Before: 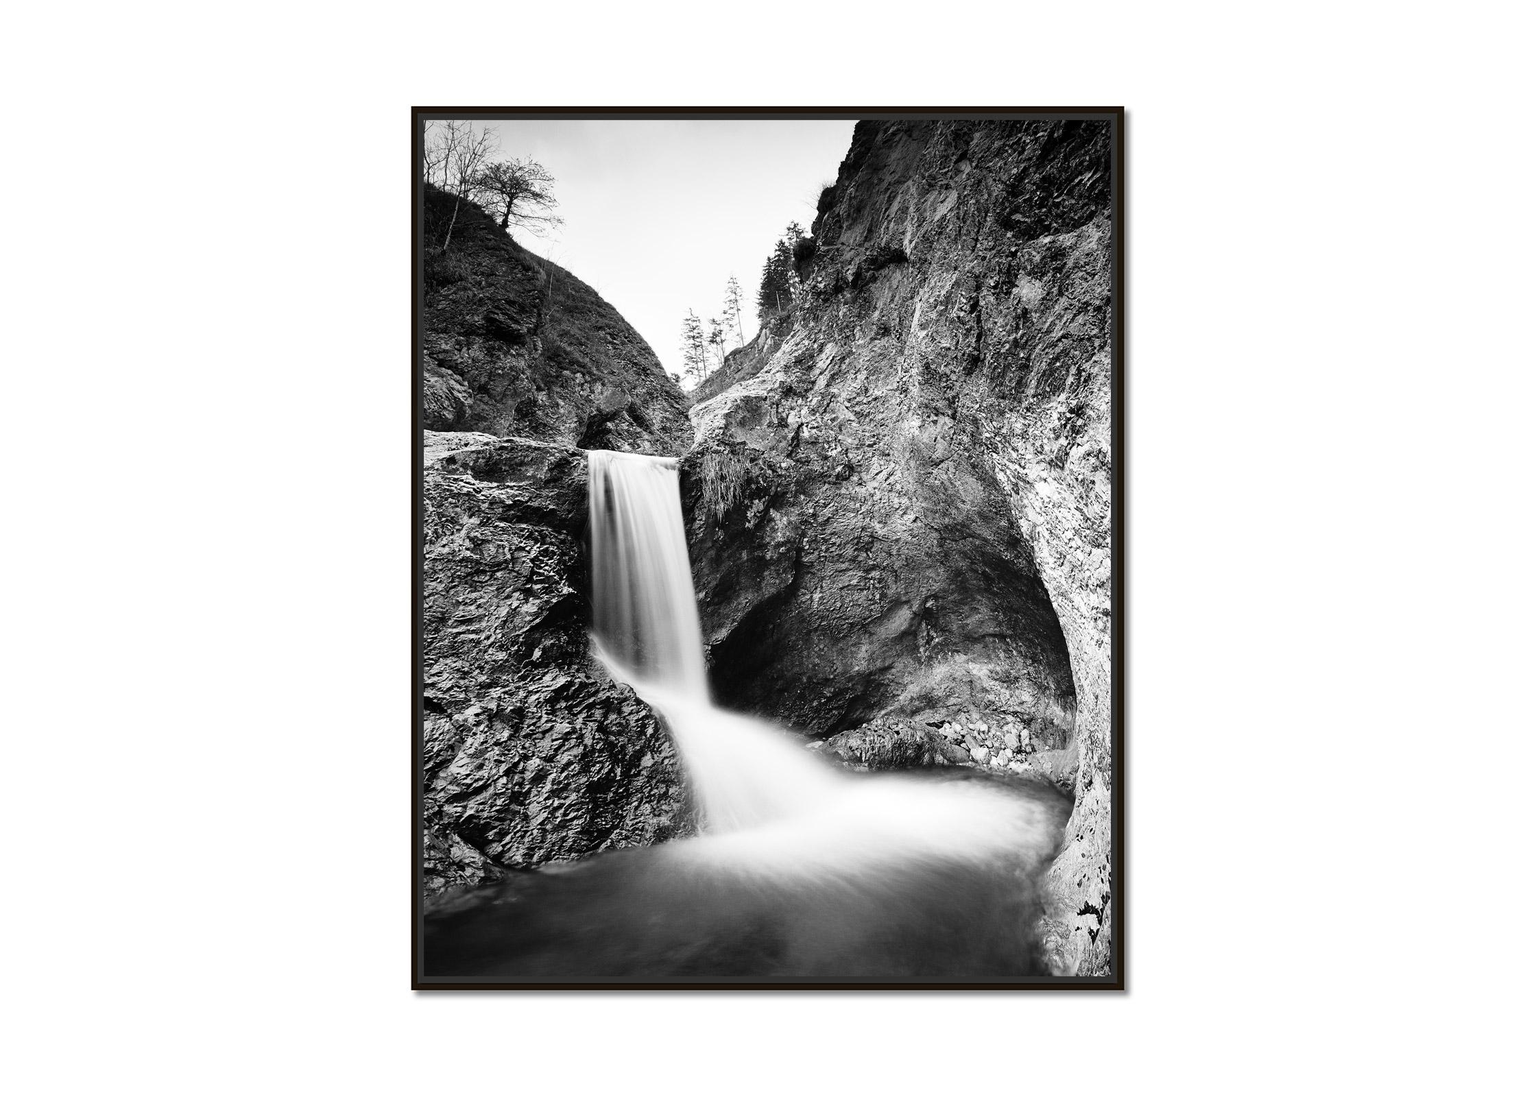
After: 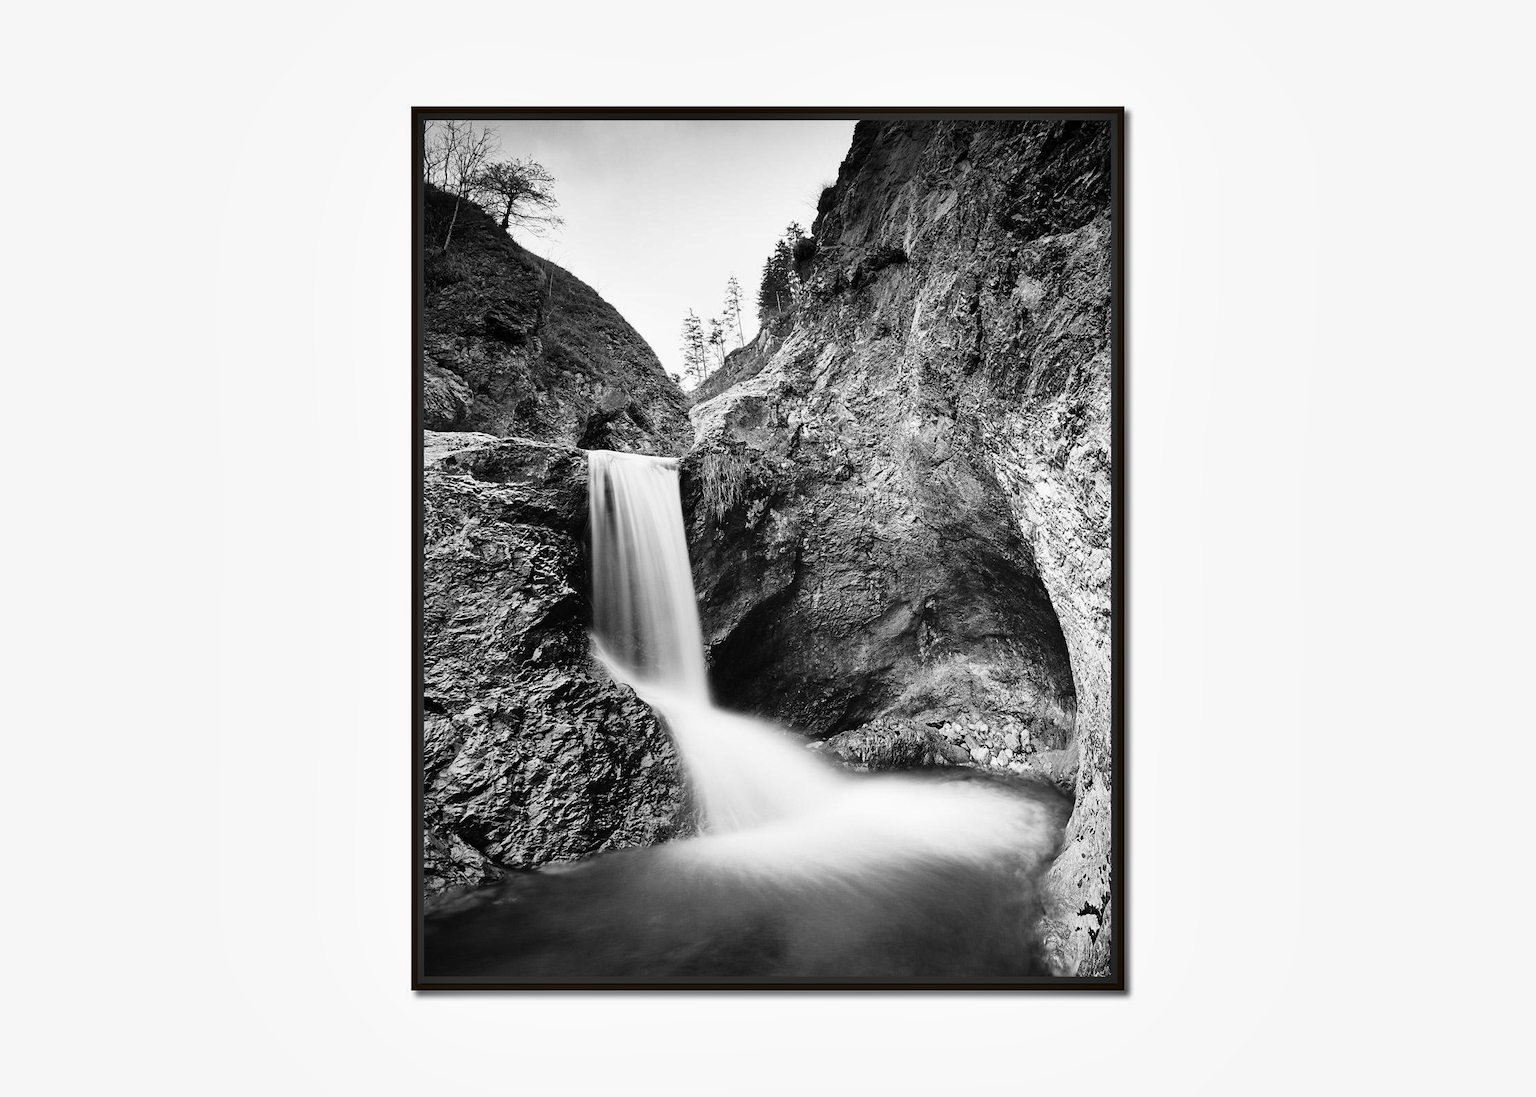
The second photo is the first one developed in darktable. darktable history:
shadows and highlights: shadows 43.51, white point adjustment -1.52, soften with gaussian
